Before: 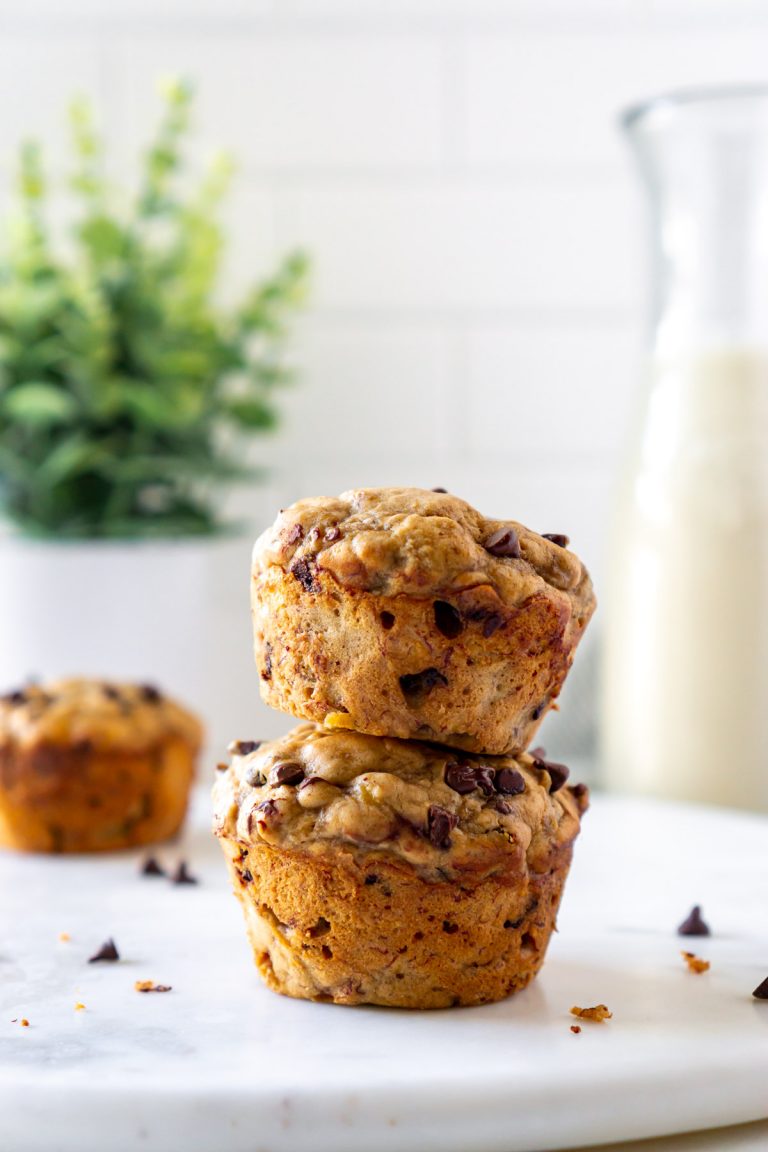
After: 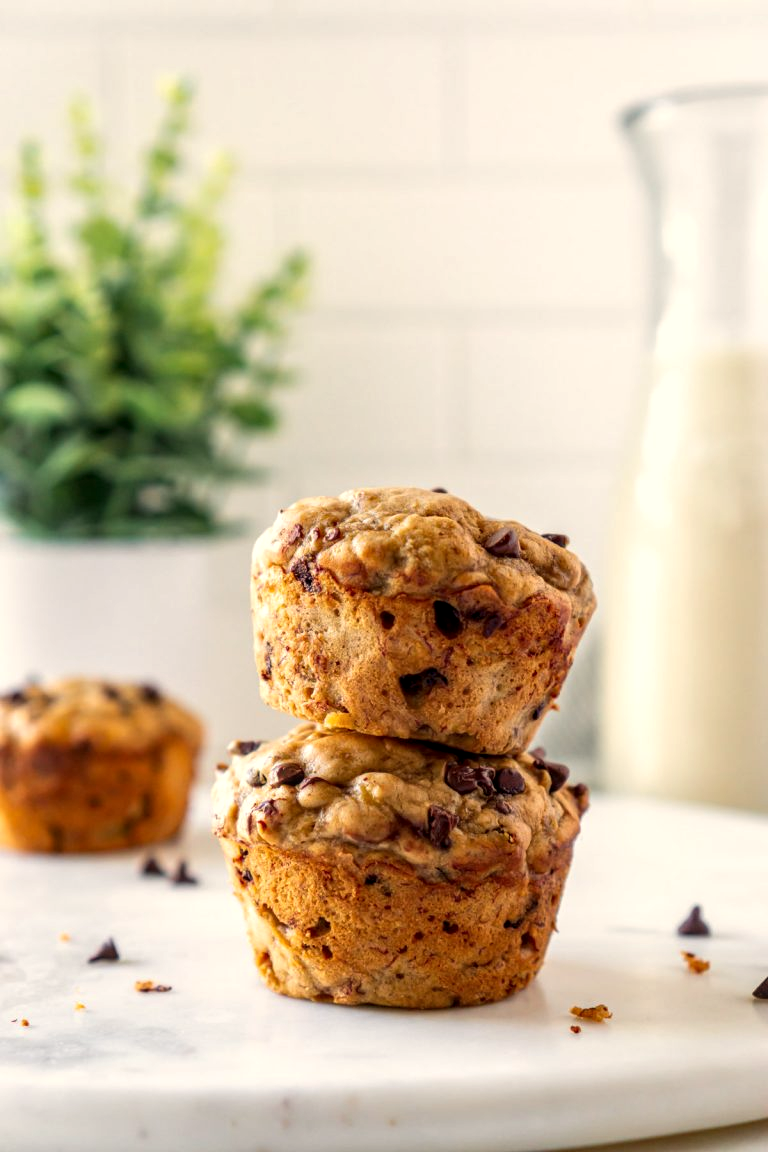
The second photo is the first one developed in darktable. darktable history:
white balance: red 1.045, blue 0.932
local contrast: on, module defaults
